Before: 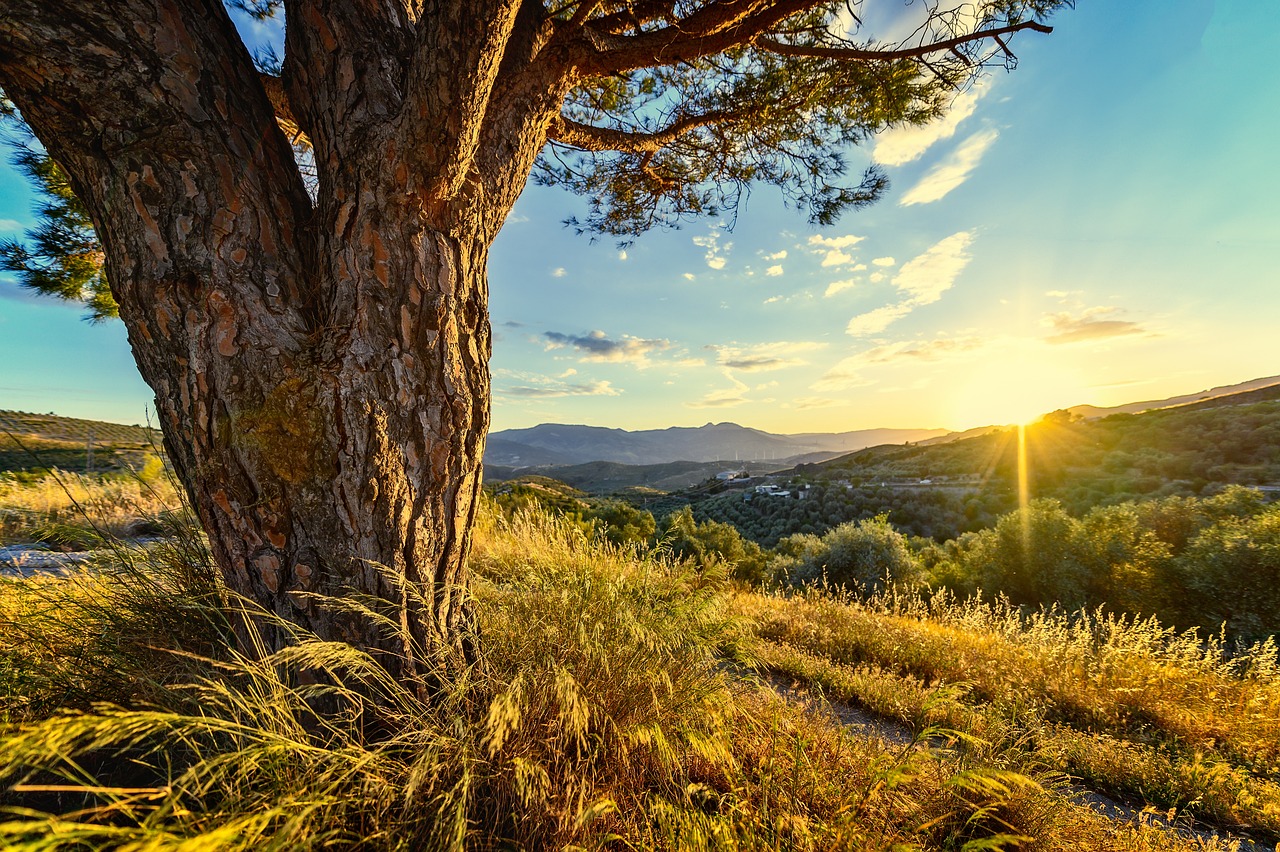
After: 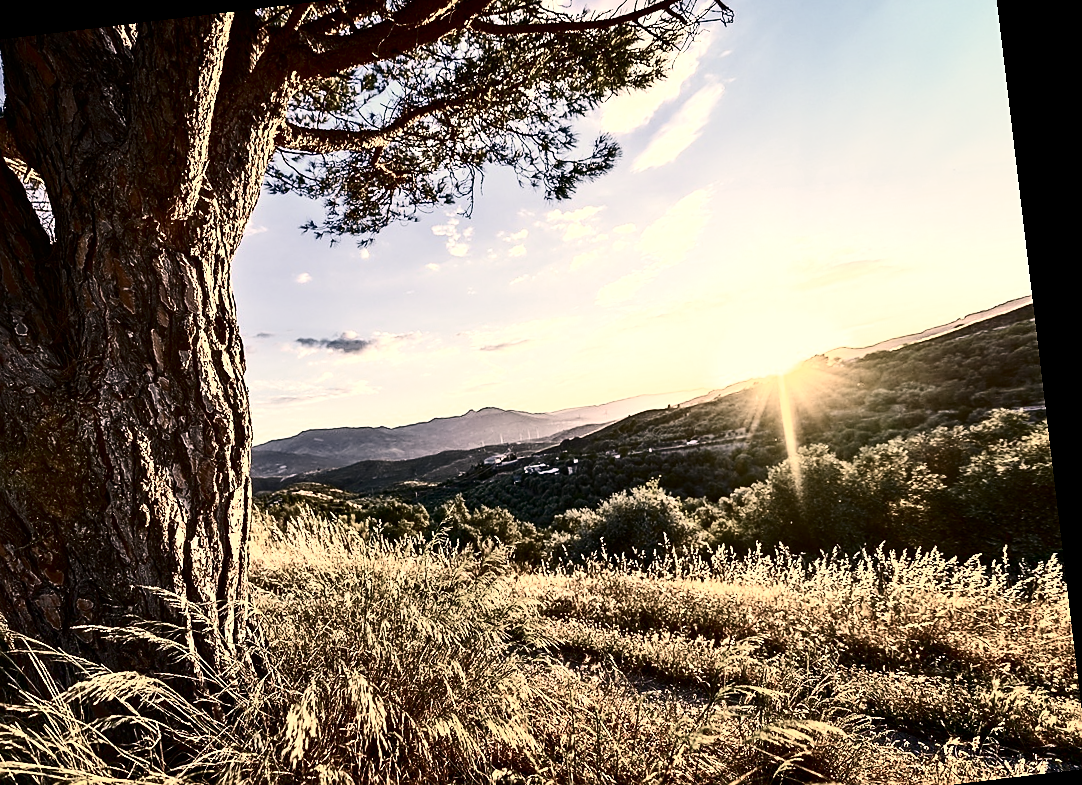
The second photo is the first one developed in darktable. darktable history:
color zones: curves: ch0 [(0, 0.559) (0.153, 0.551) (0.229, 0.5) (0.429, 0.5) (0.571, 0.5) (0.714, 0.5) (0.857, 0.5) (1, 0.559)]; ch1 [(0, 0.417) (0.112, 0.336) (0.213, 0.26) (0.429, 0.34) (0.571, 0.35) (0.683, 0.331) (0.857, 0.344) (1, 0.417)]
color correction: highlights a* 14.52, highlights b* 4.84
crop and rotate: left 20.74%, top 7.912%, right 0.375%, bottom 13.378%
contrast brightness saturation: contrast 0.5, saturation -0.1
sharpen: on, module defaults
rotate and perspective: rotation -6.83°, automatic cropping off
